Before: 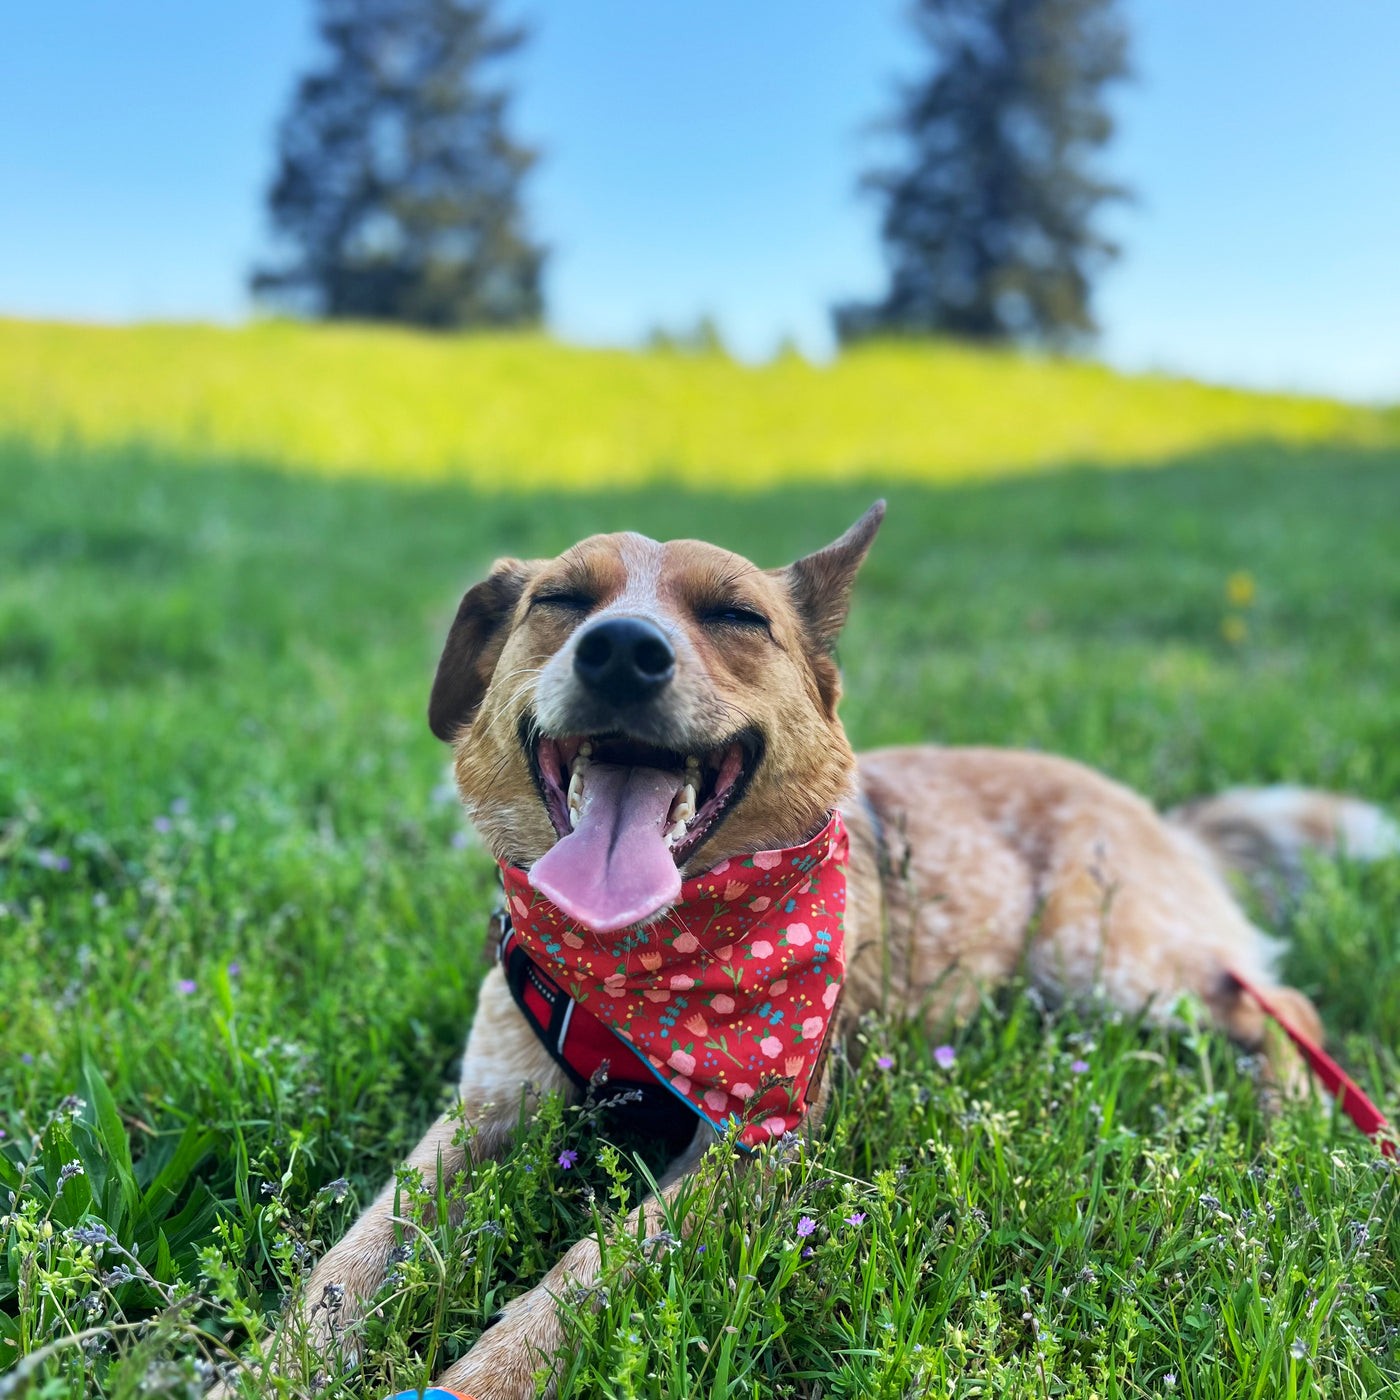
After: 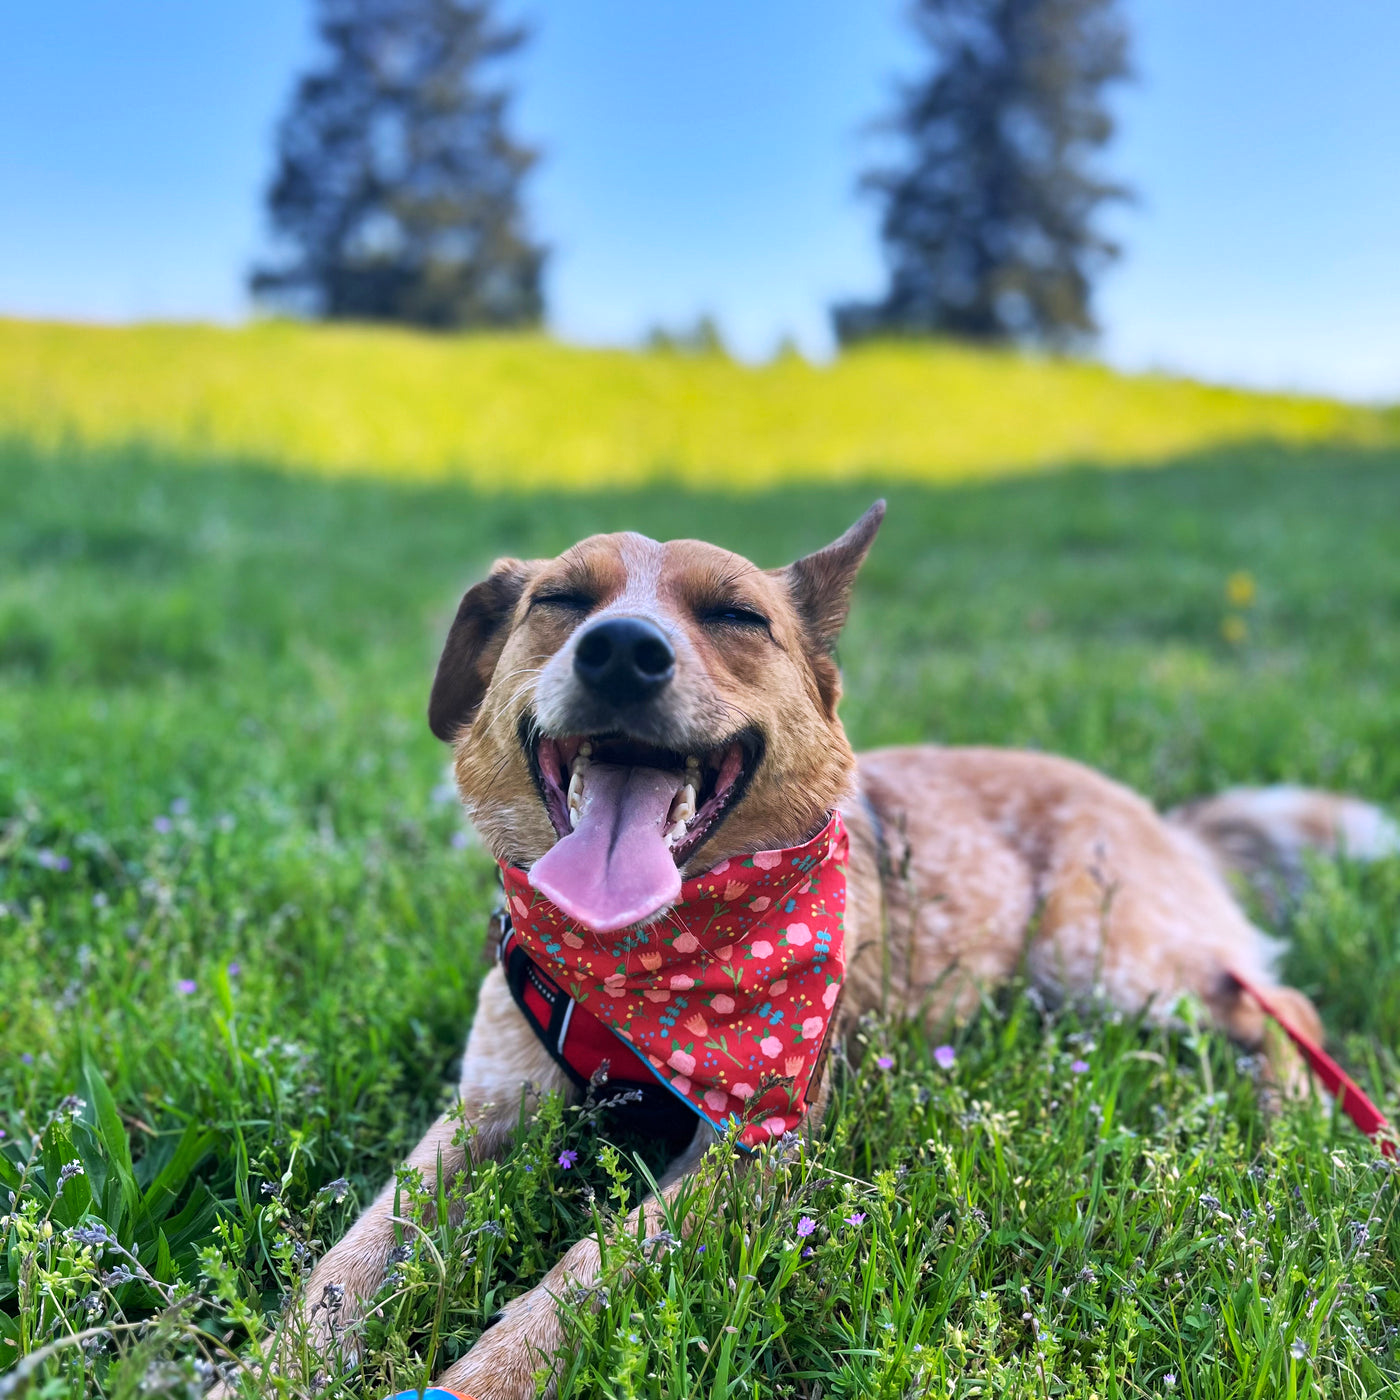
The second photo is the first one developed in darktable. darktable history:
shadows and highlights: shadows 49, highlights -41, soften with gaussian
white balance: red 1.05, blue 1.072
